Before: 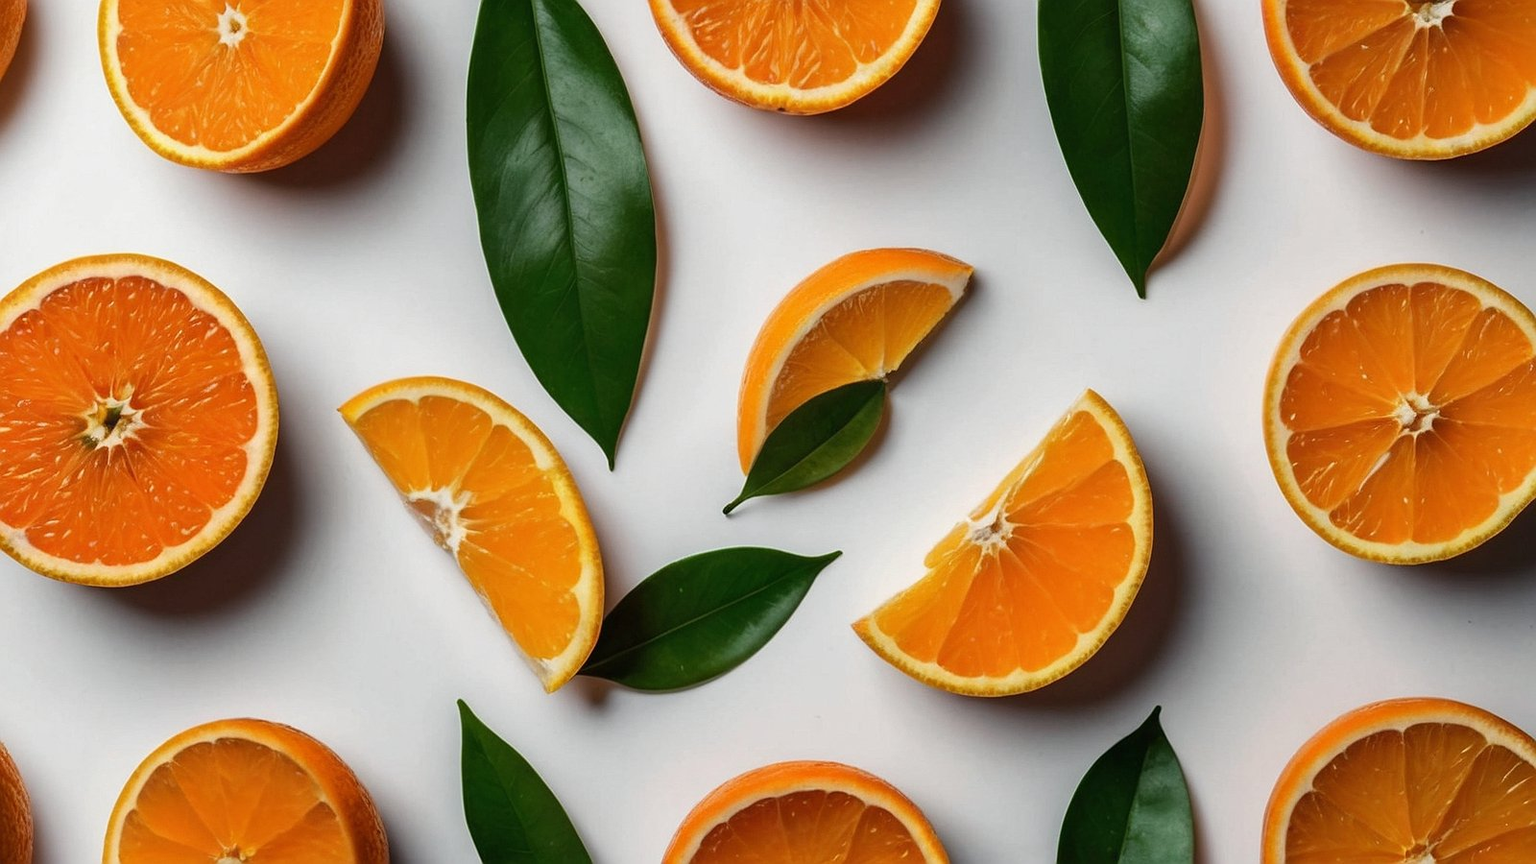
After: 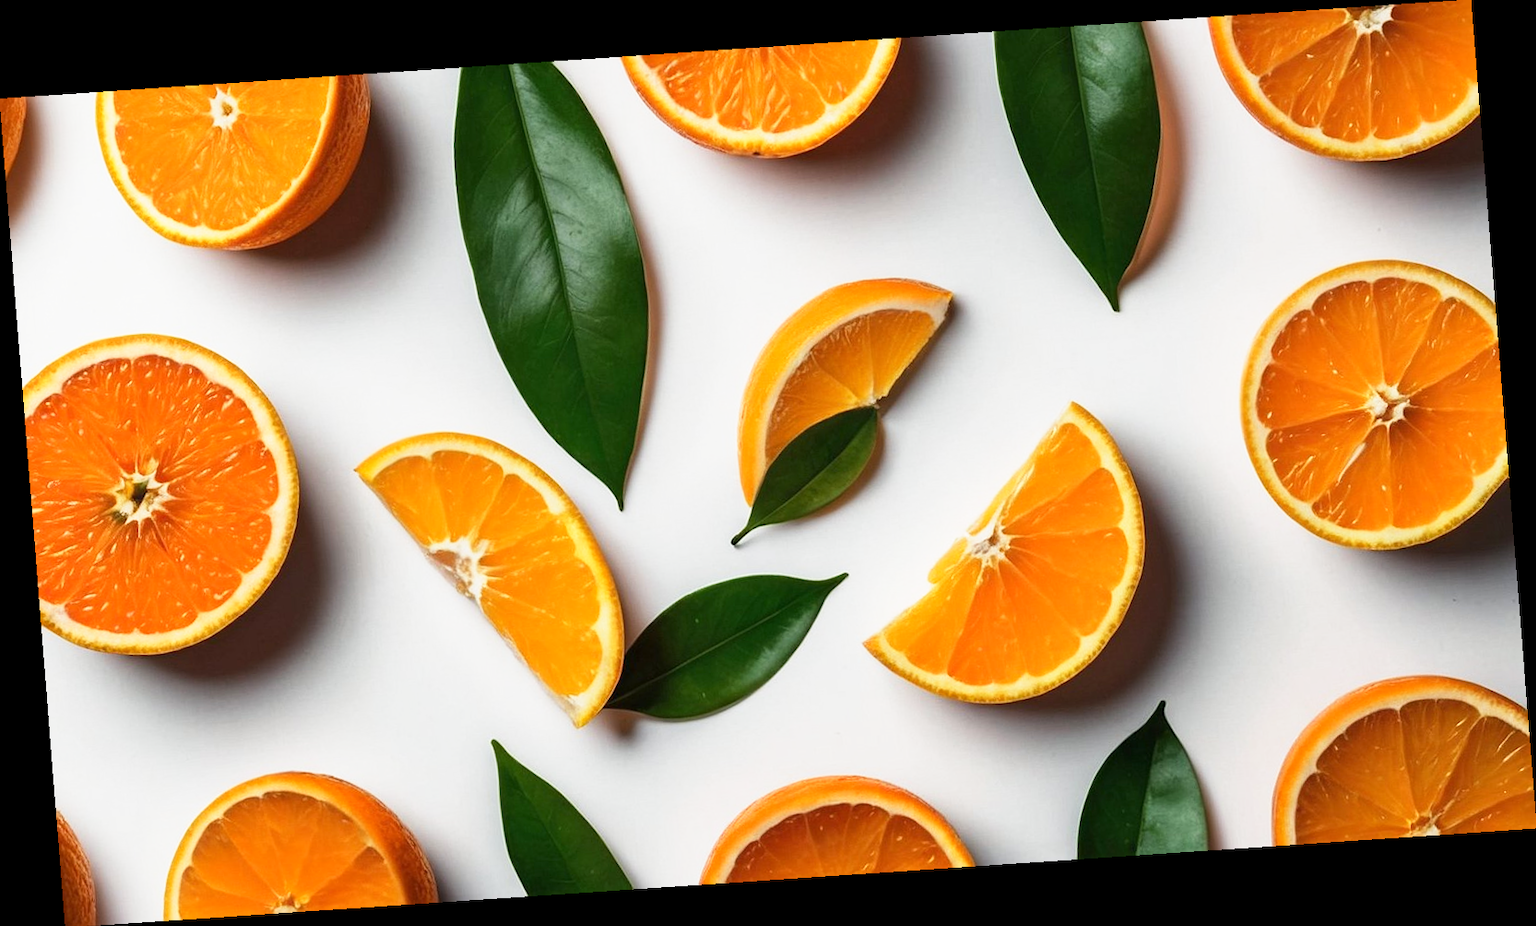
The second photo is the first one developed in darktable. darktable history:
base curve: curves: ch0 [(0, 0) (0.579, 0.807) (1, 1)], preserve colors none
rotate and perspective: rotation -4.2°, shear 0.006, automatic cropping off
